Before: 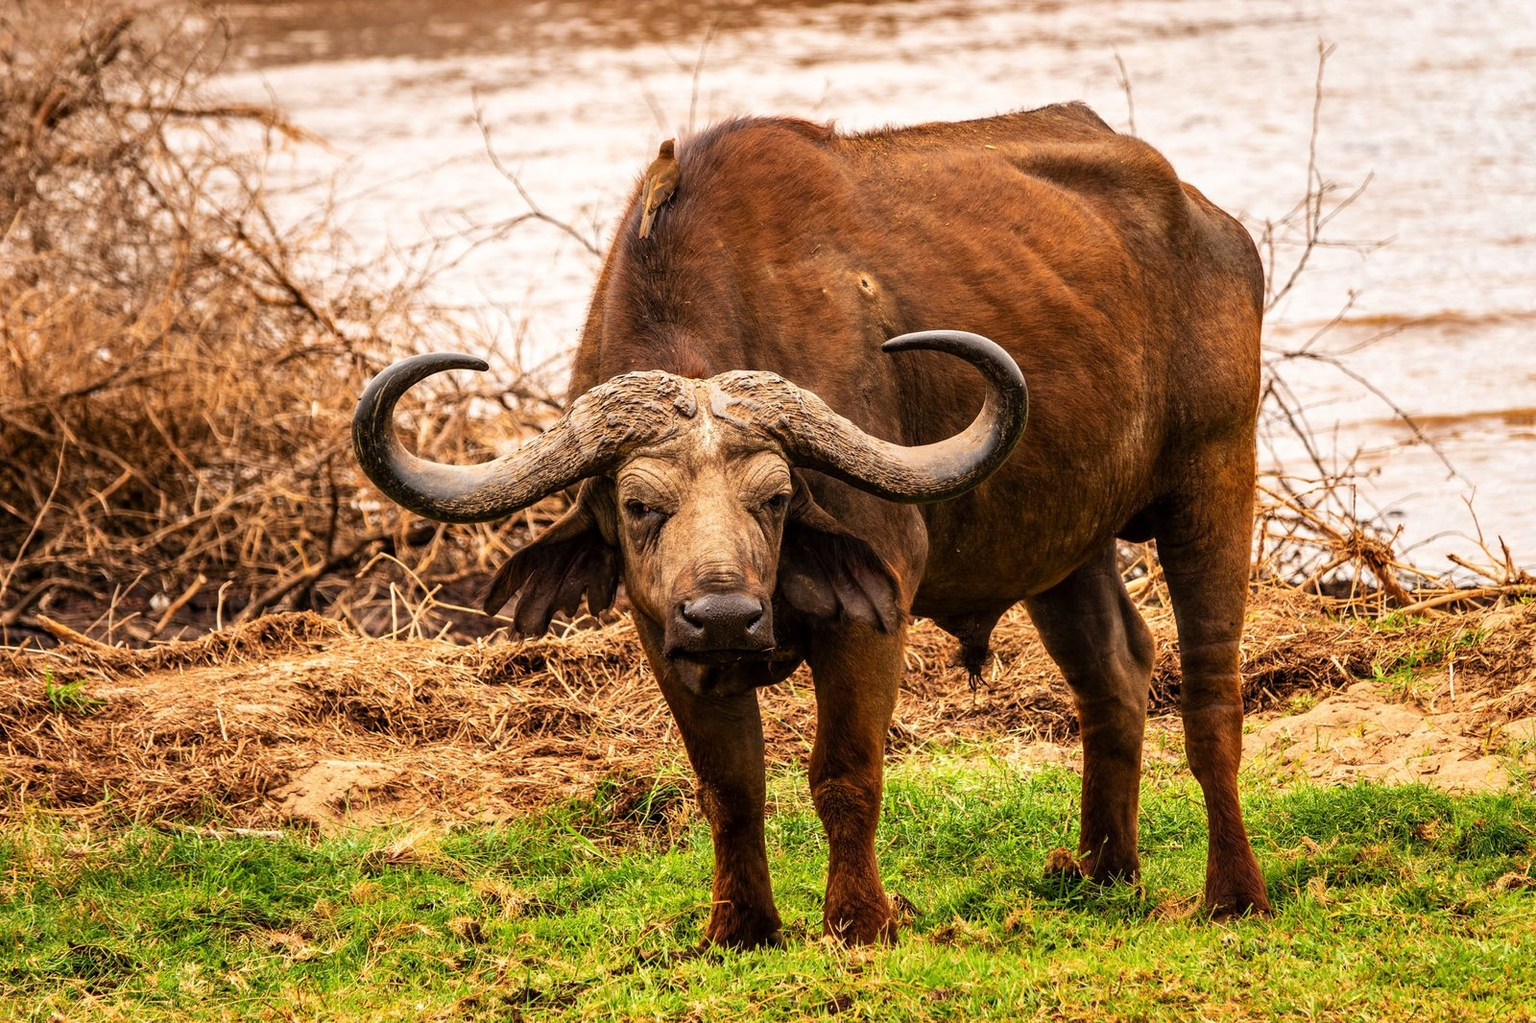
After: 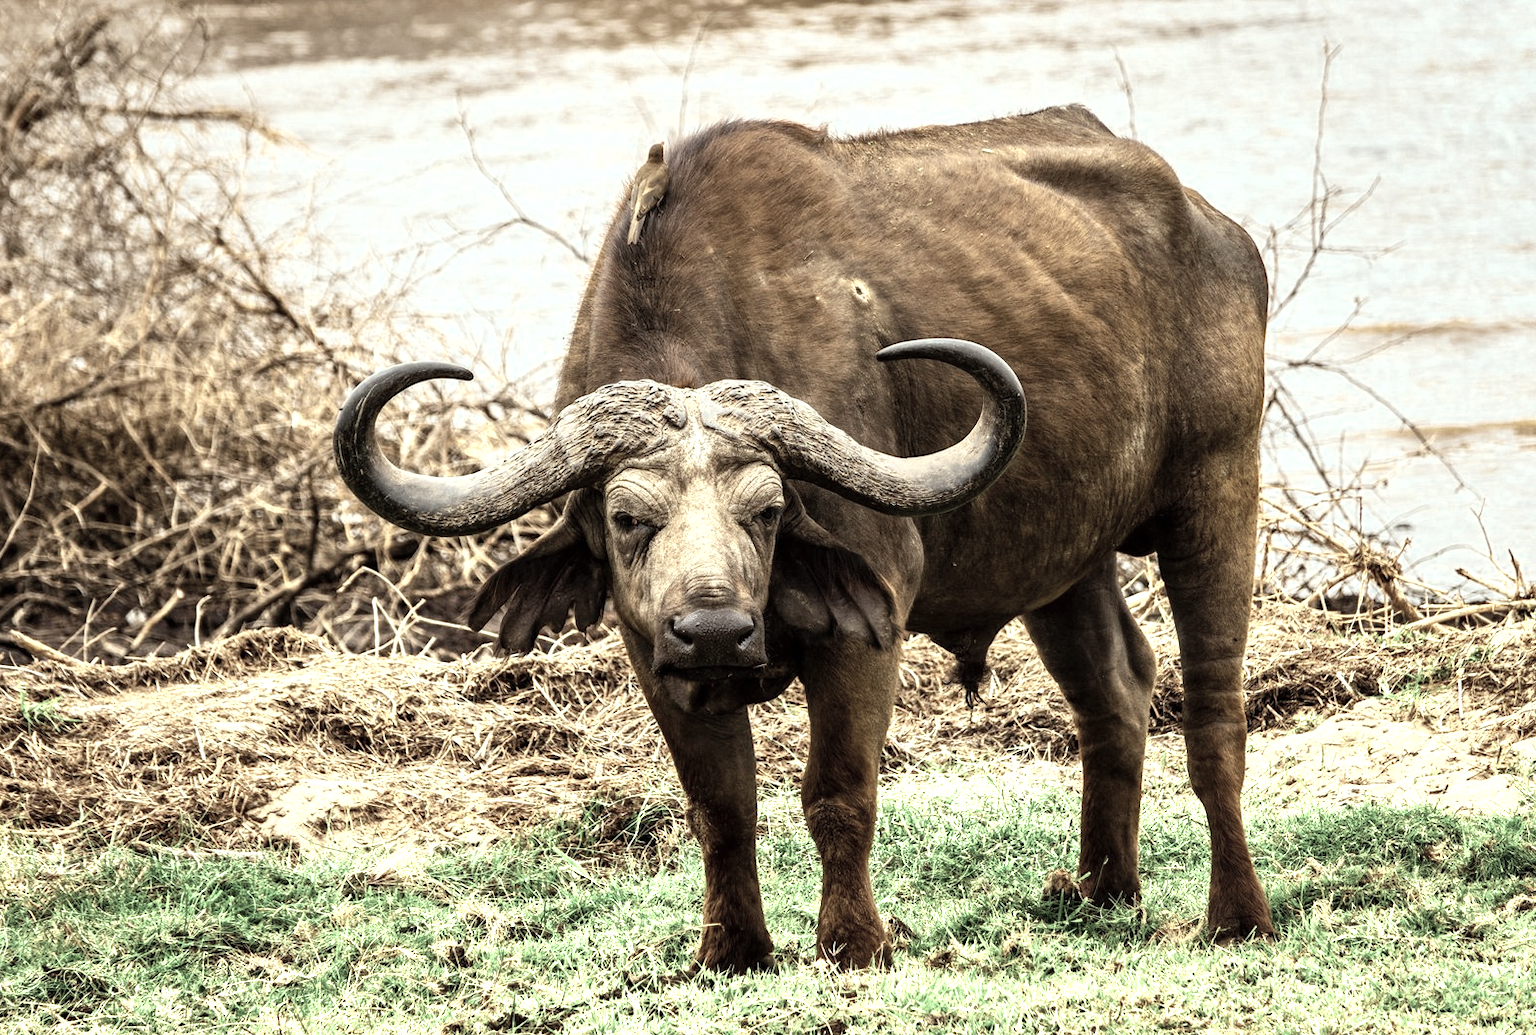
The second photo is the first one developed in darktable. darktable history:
crop and rotate: left 1.774%, right 0.633%, bottom 1.28%
color zones: curves: ch0 [(0.25, 0.667) (0.758, 0.368)]; ch1 [(0.215, 0.245) (0.761, 0.373)]; ch2 [(0.247, 0.554) (0.761, 0.436)]
color correction: highlights a* -8, highlights b* 3.1
white balance: red 0.988, blue 1.017
